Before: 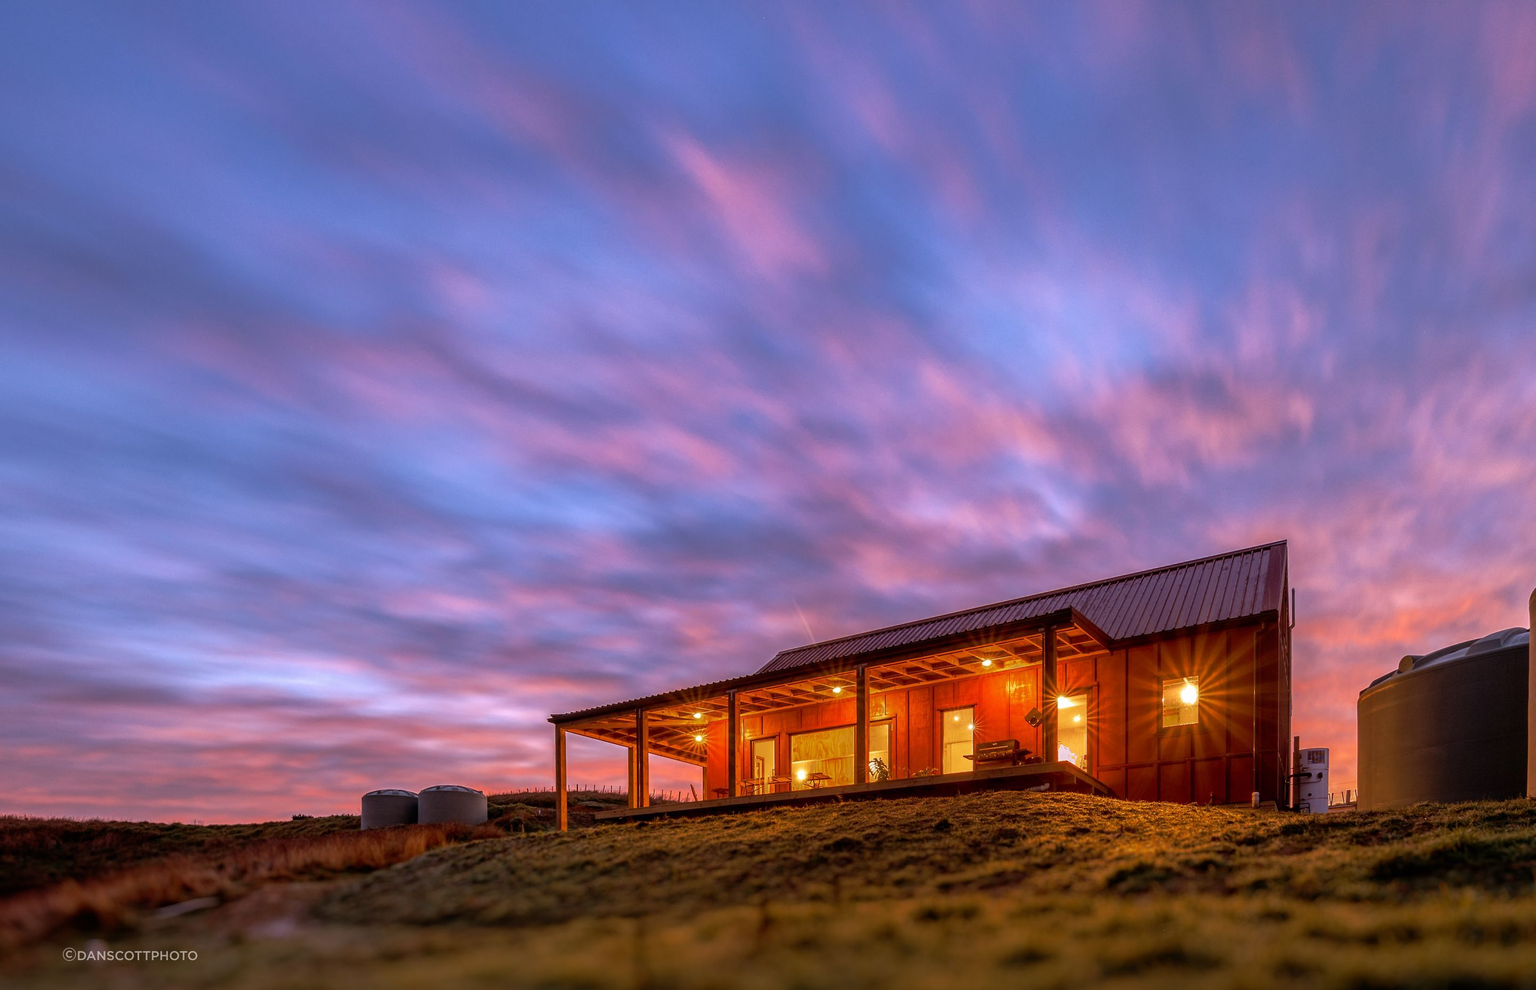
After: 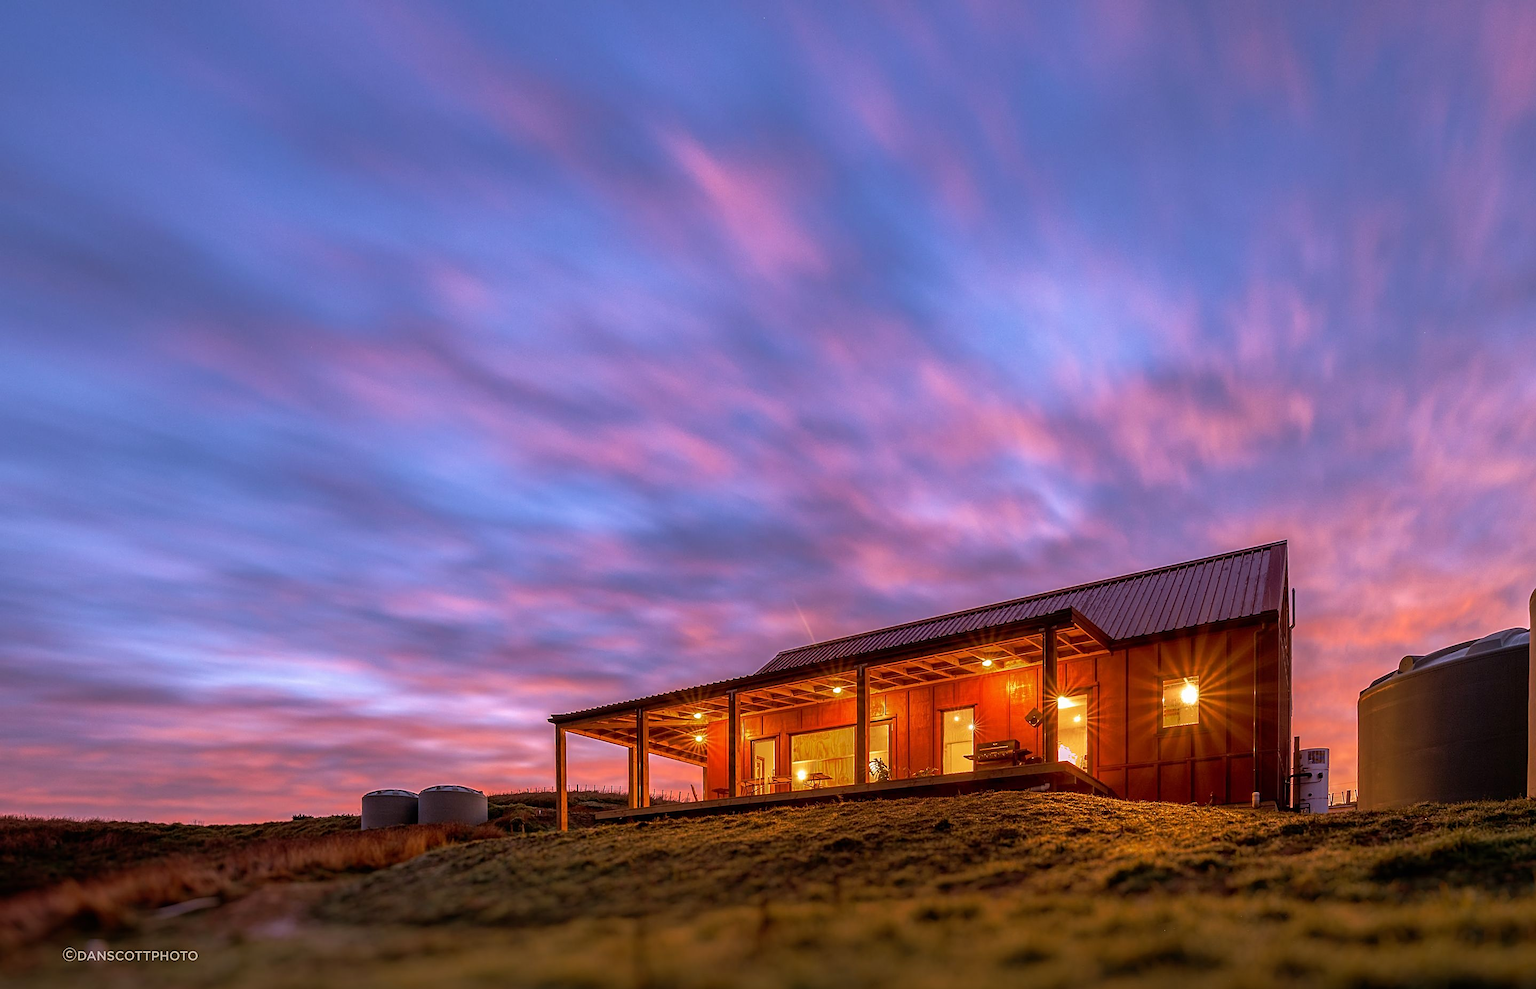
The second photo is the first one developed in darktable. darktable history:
sharpen: on, module defaults
velvia: strength 15.58%
